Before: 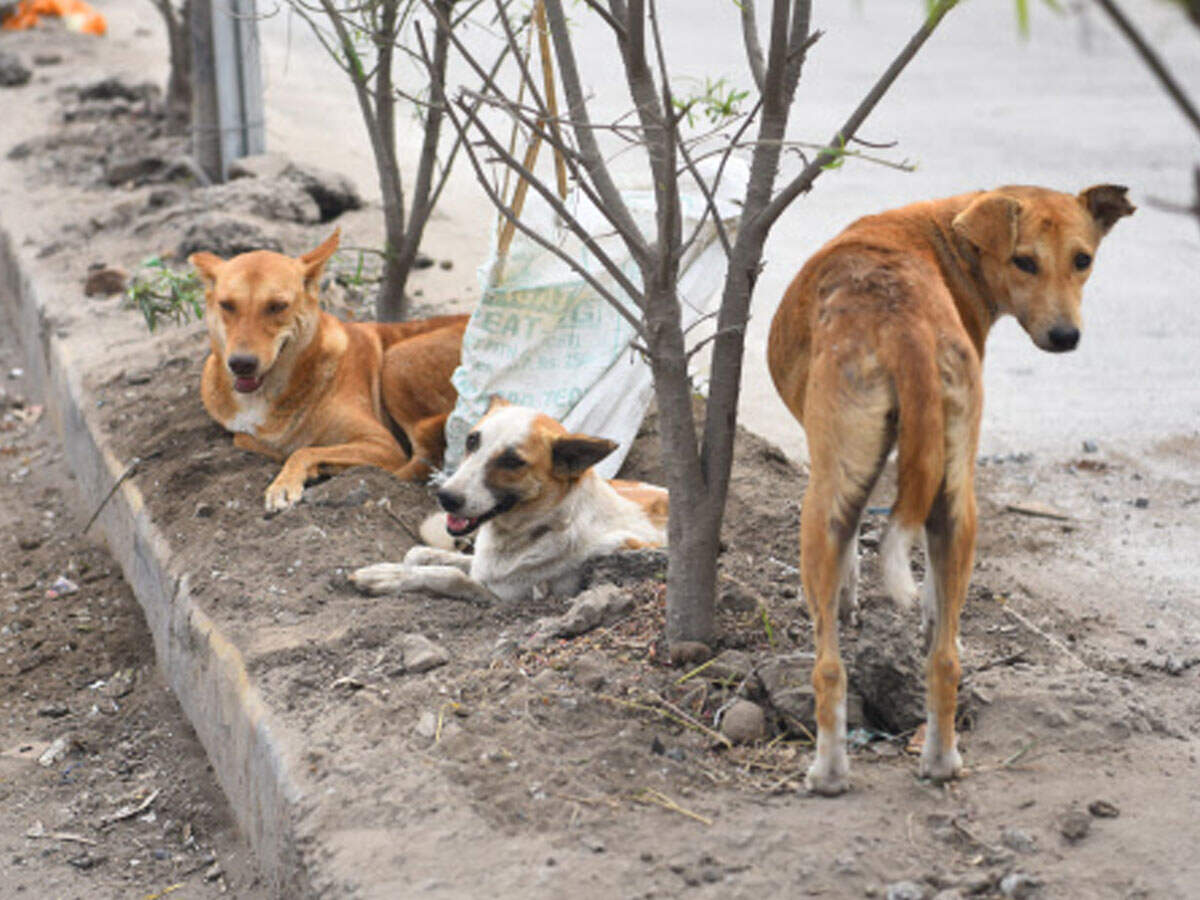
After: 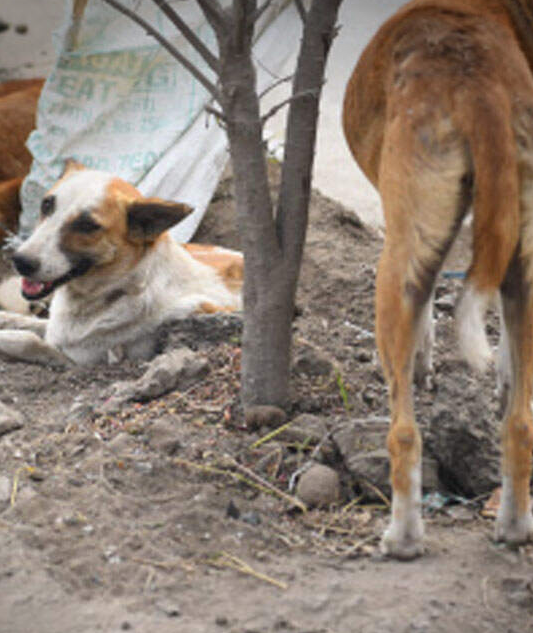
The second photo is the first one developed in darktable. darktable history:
crop: left 35.432%, top 26.233%, right 20.145%, bottom 3.432%
vignetting: brightness -0.629, saturation -0.007, center (-0.028, 0.239)
